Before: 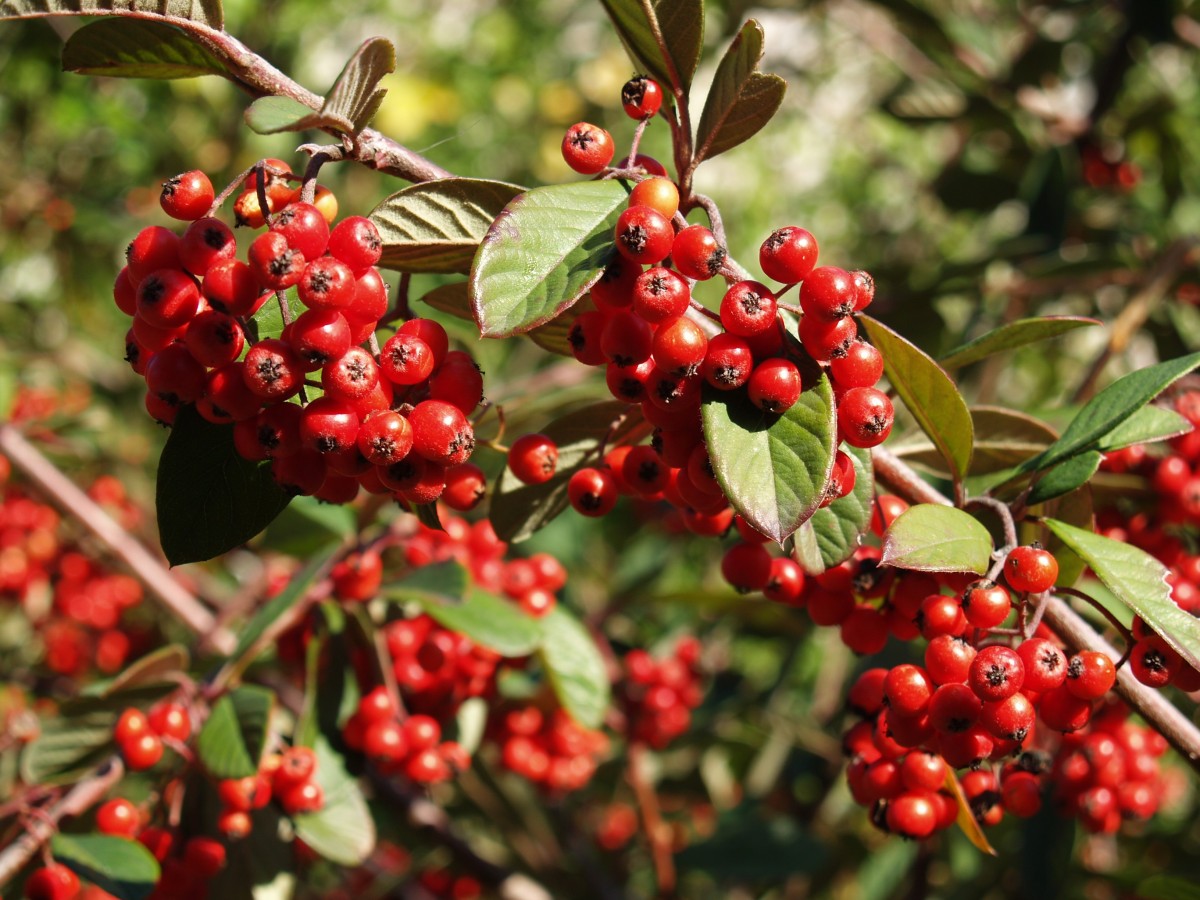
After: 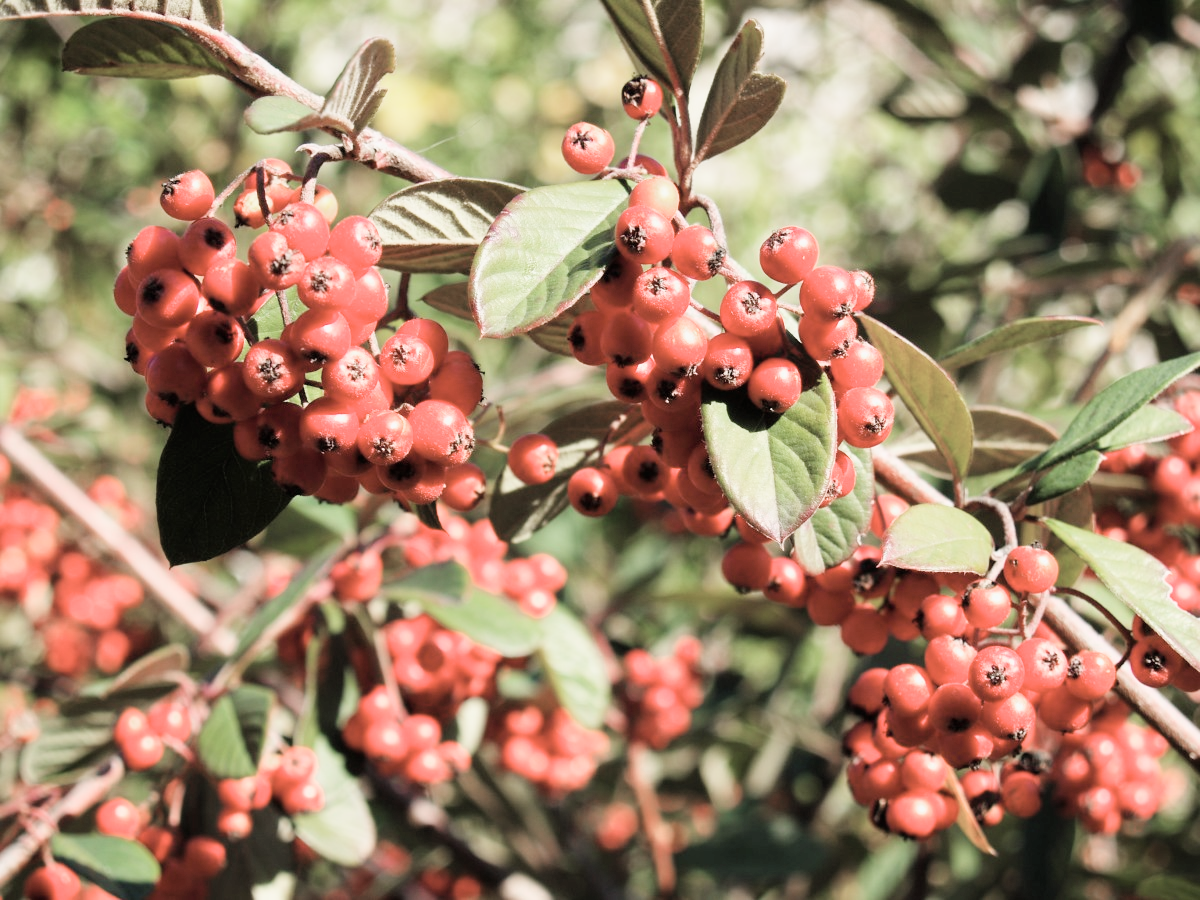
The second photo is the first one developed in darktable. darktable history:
exposure: black level correction 0, exposure 1.403 EV, compensate highlight preservation false
filmic rgb: black relative exposure -7.65 EV, white relative exposure 4.56 EV, hardness 3.61
color zones: curves: ch0 [(0, 0.559) (0.153, 0.551) (0.229, 0.5) (0.429, 0.5) (0.571, 0.5) (0.714, 0.5) (0.857, 0.5) (1, 0.559)]; ch1 [(0, 0.417) (0.112, 0.336) (0.213, 0.26) (0.429, 0.34) (0.571, 0.35) (0.683, 0.331) (0.857, 0.344) (1, 0.417)]
